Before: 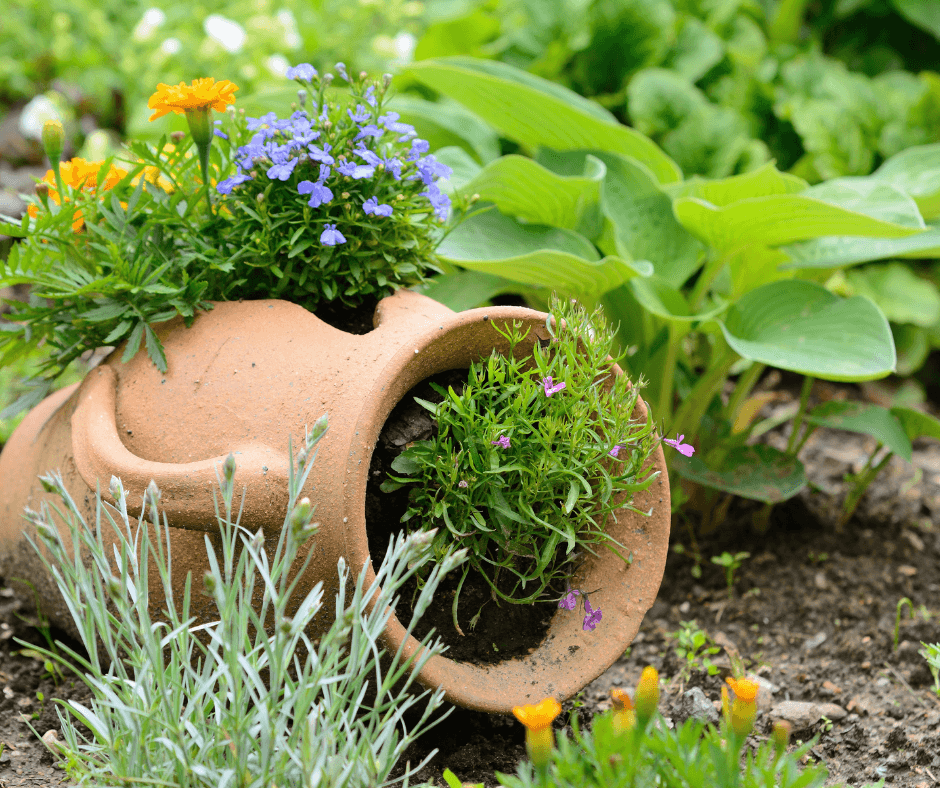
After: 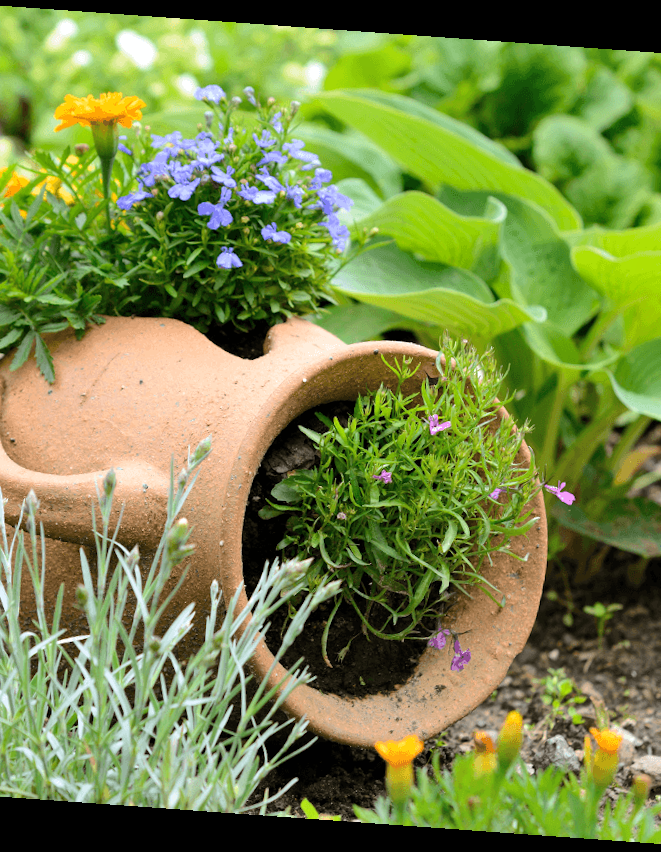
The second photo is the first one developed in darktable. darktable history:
crop and rotate: left 14.385%, right 18.948%
levels: levels [0.016, 0.492, 0.969]
shadows and highlights: shadows 35, highlights -35, soften with gaussian
rotate and perspective: rotation 4.1°, automatic cropping off
